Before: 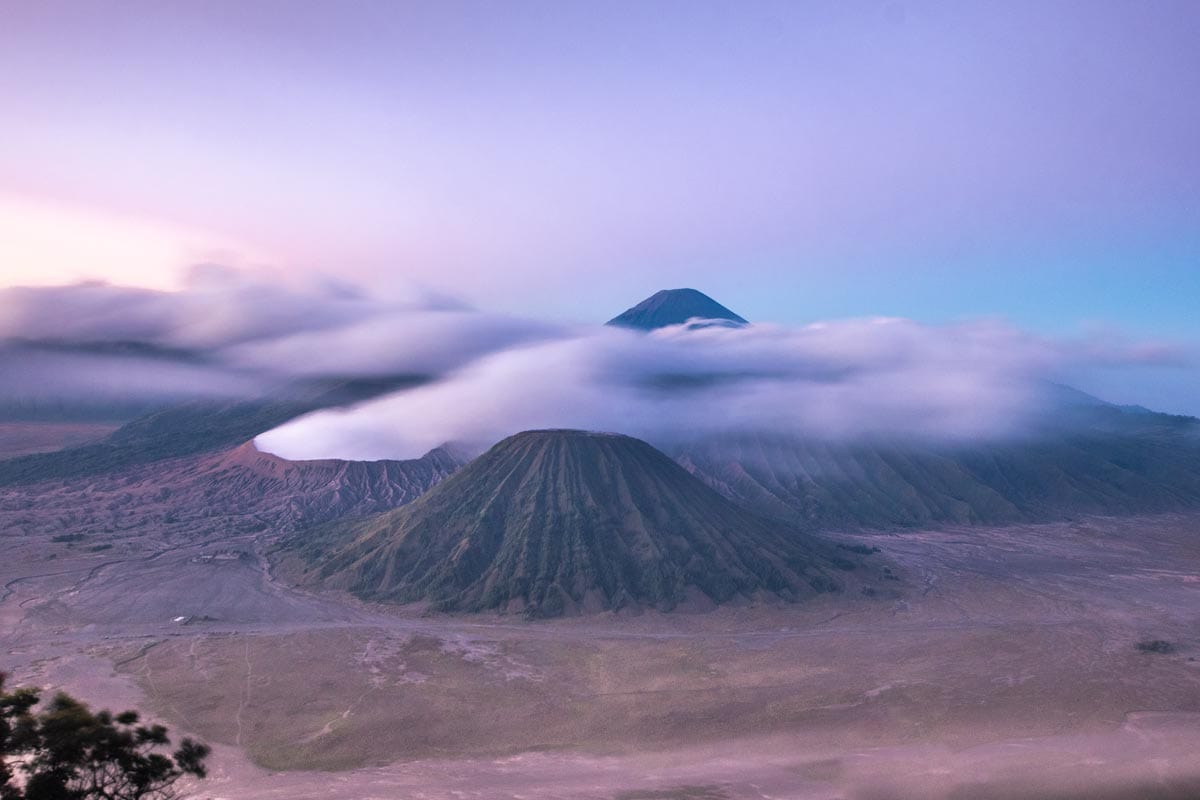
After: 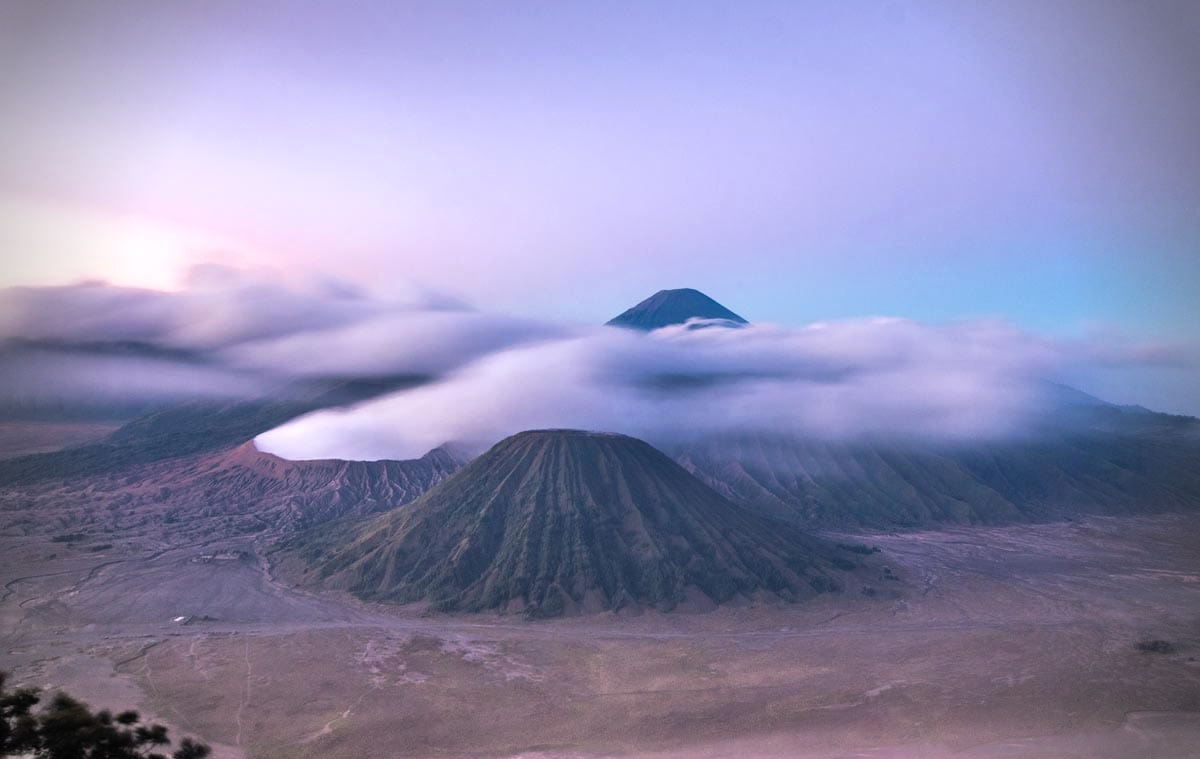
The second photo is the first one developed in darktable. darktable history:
color balance rgb: shadows lift › luminance -10%, highlights gain › luminance 10%, saturation formula JzAzBz (2021)
crop and rotate: top 0%, bottom 5.097%
vignetting: fall-off radius 31.48%, brightness -0.472
